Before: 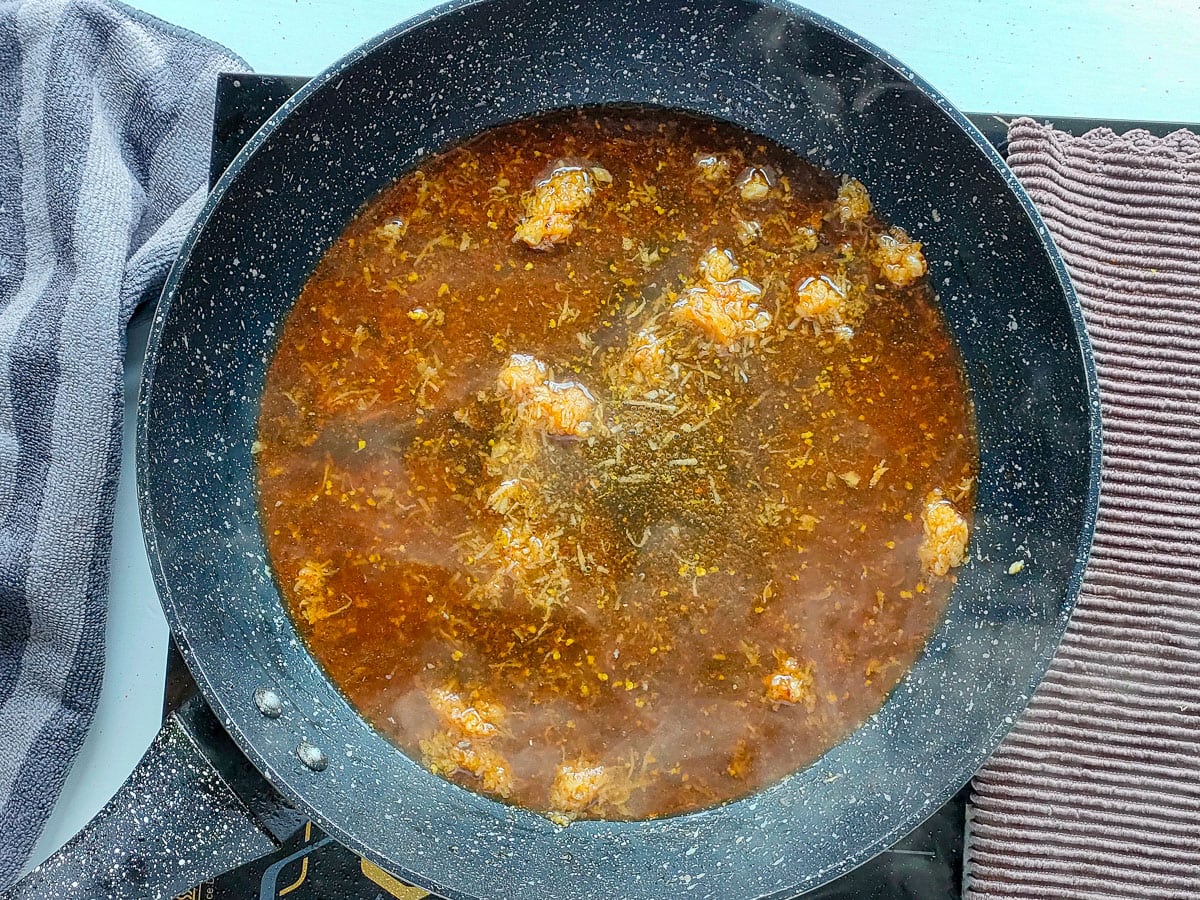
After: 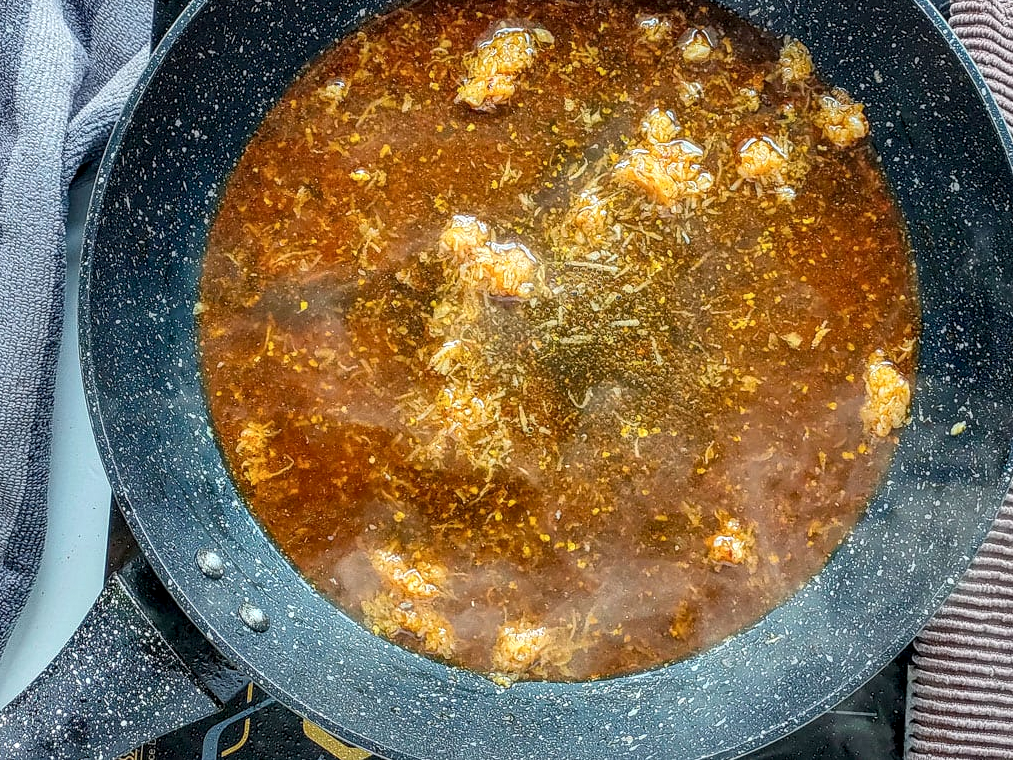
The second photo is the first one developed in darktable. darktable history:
crop and rotate: left 4.842%, top 15.51%, right 10.668%
local contrast: highlights 61%, detail 143%, midtone range 0.428
